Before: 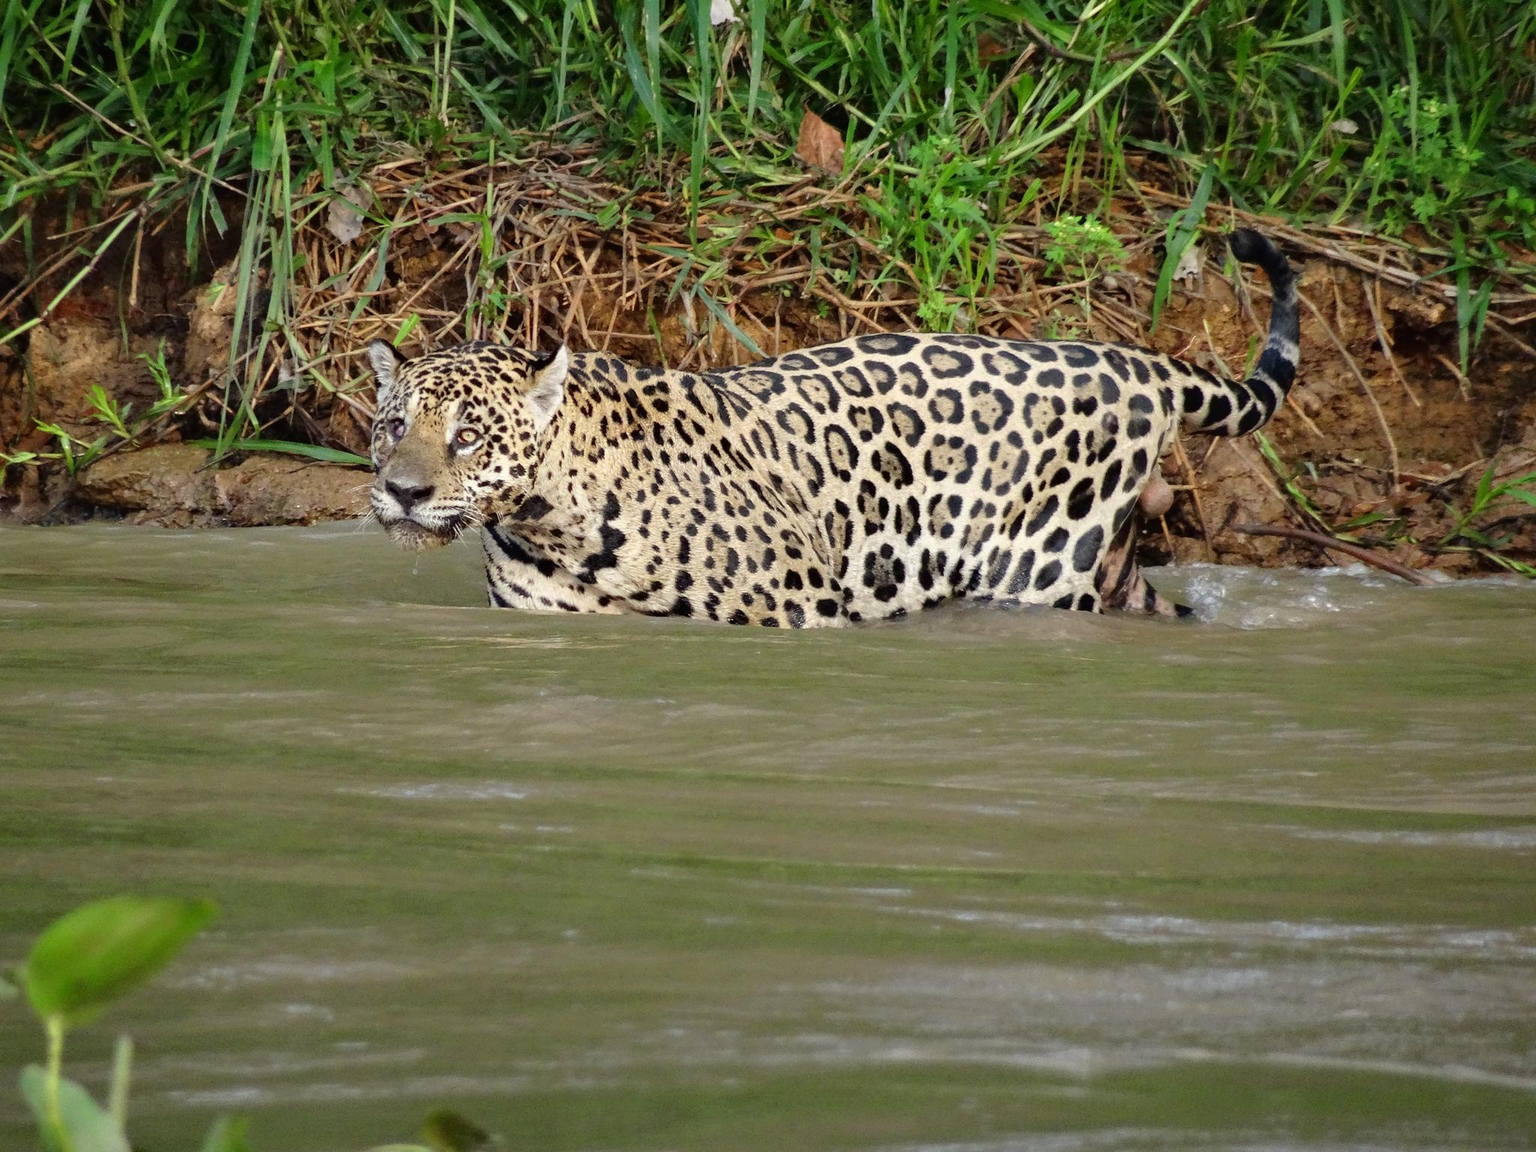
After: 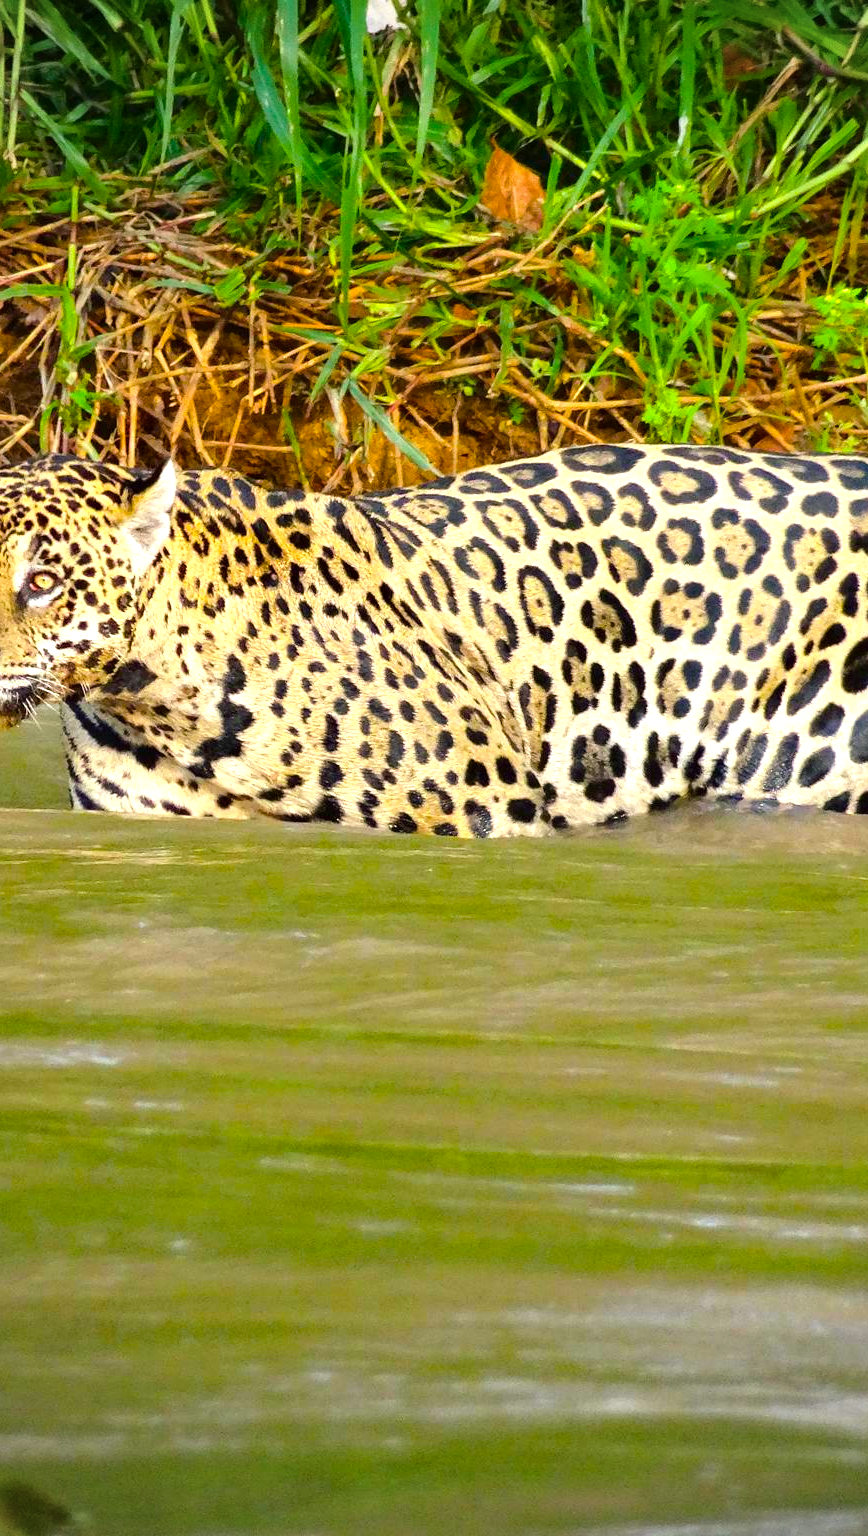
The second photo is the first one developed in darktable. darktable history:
exposure: black level correction 0, exposure 0.696 EV, compensate highlight preservation false
crop: left 28.377%, right 29.194%
color balance rgb: shadows lift › luminance -8.012%, shadows lift › chroma 2.356%, shadows lift › hue 163.93°, power › chroma 0.248%, power › hue 60.45°, linear chroma grading › global chroma 14.442%, perceptual saturation grading › global saturation 29.401%, global vibrance 39.475%
vignetting: fall-off radius 62.65%, unbound false
